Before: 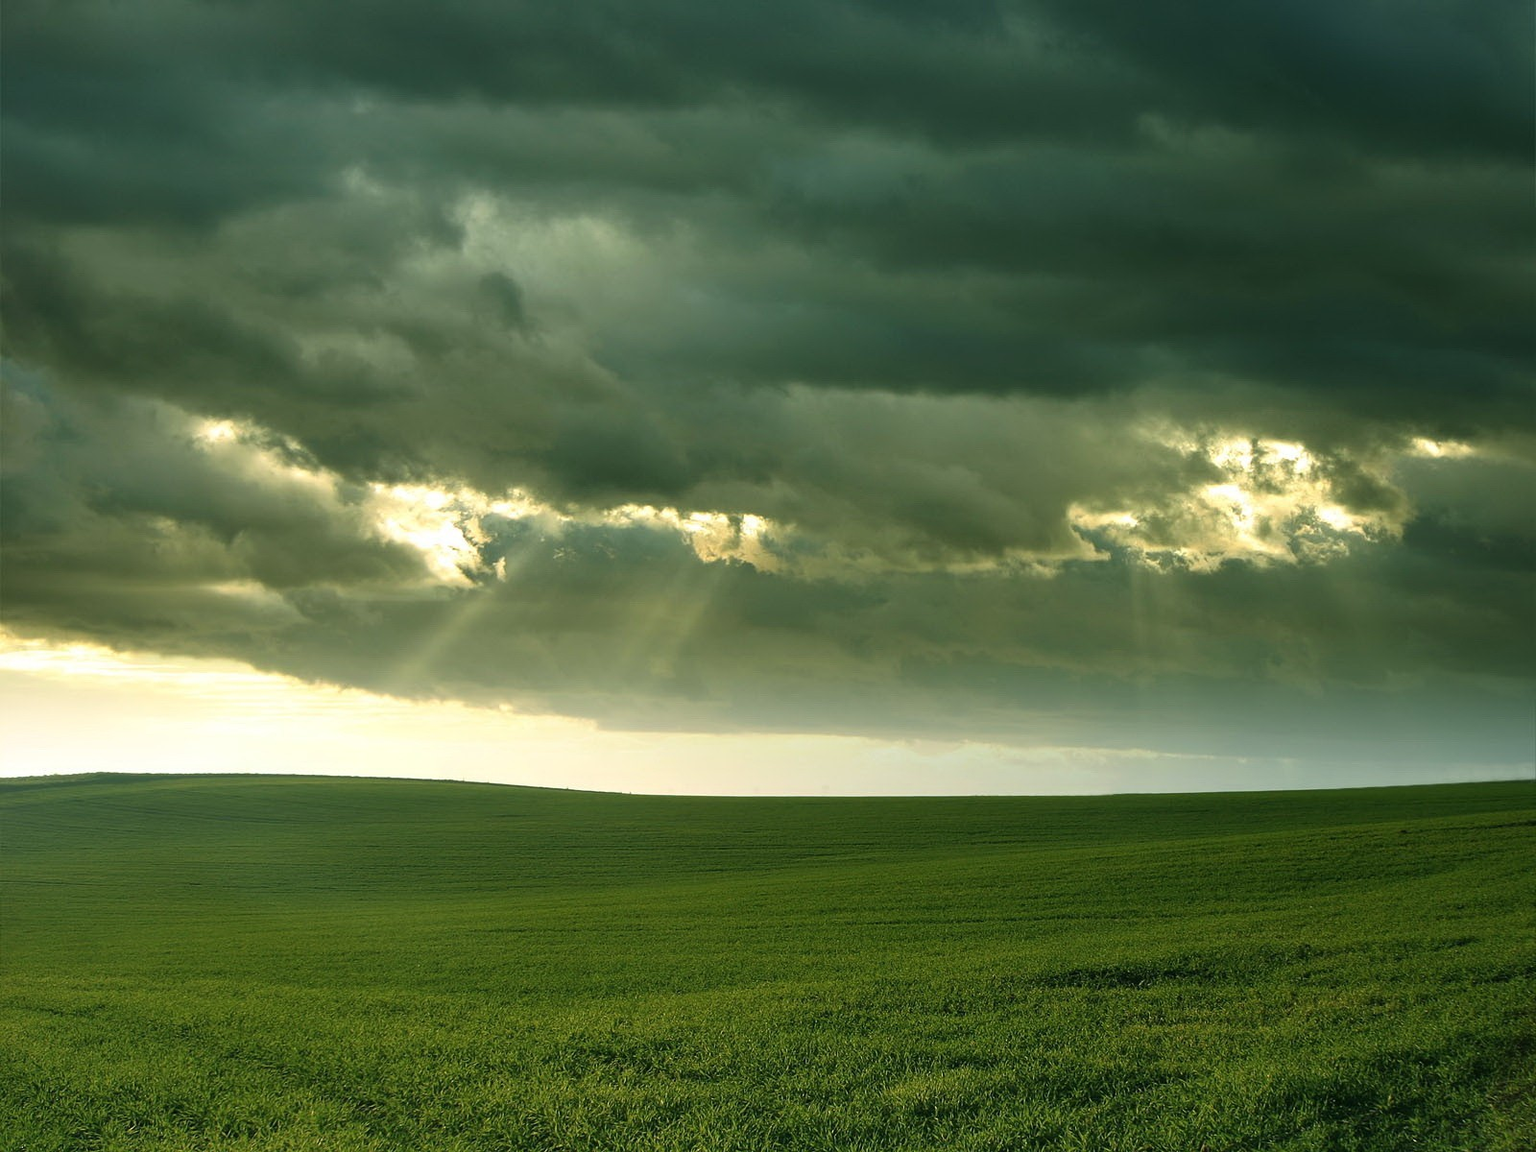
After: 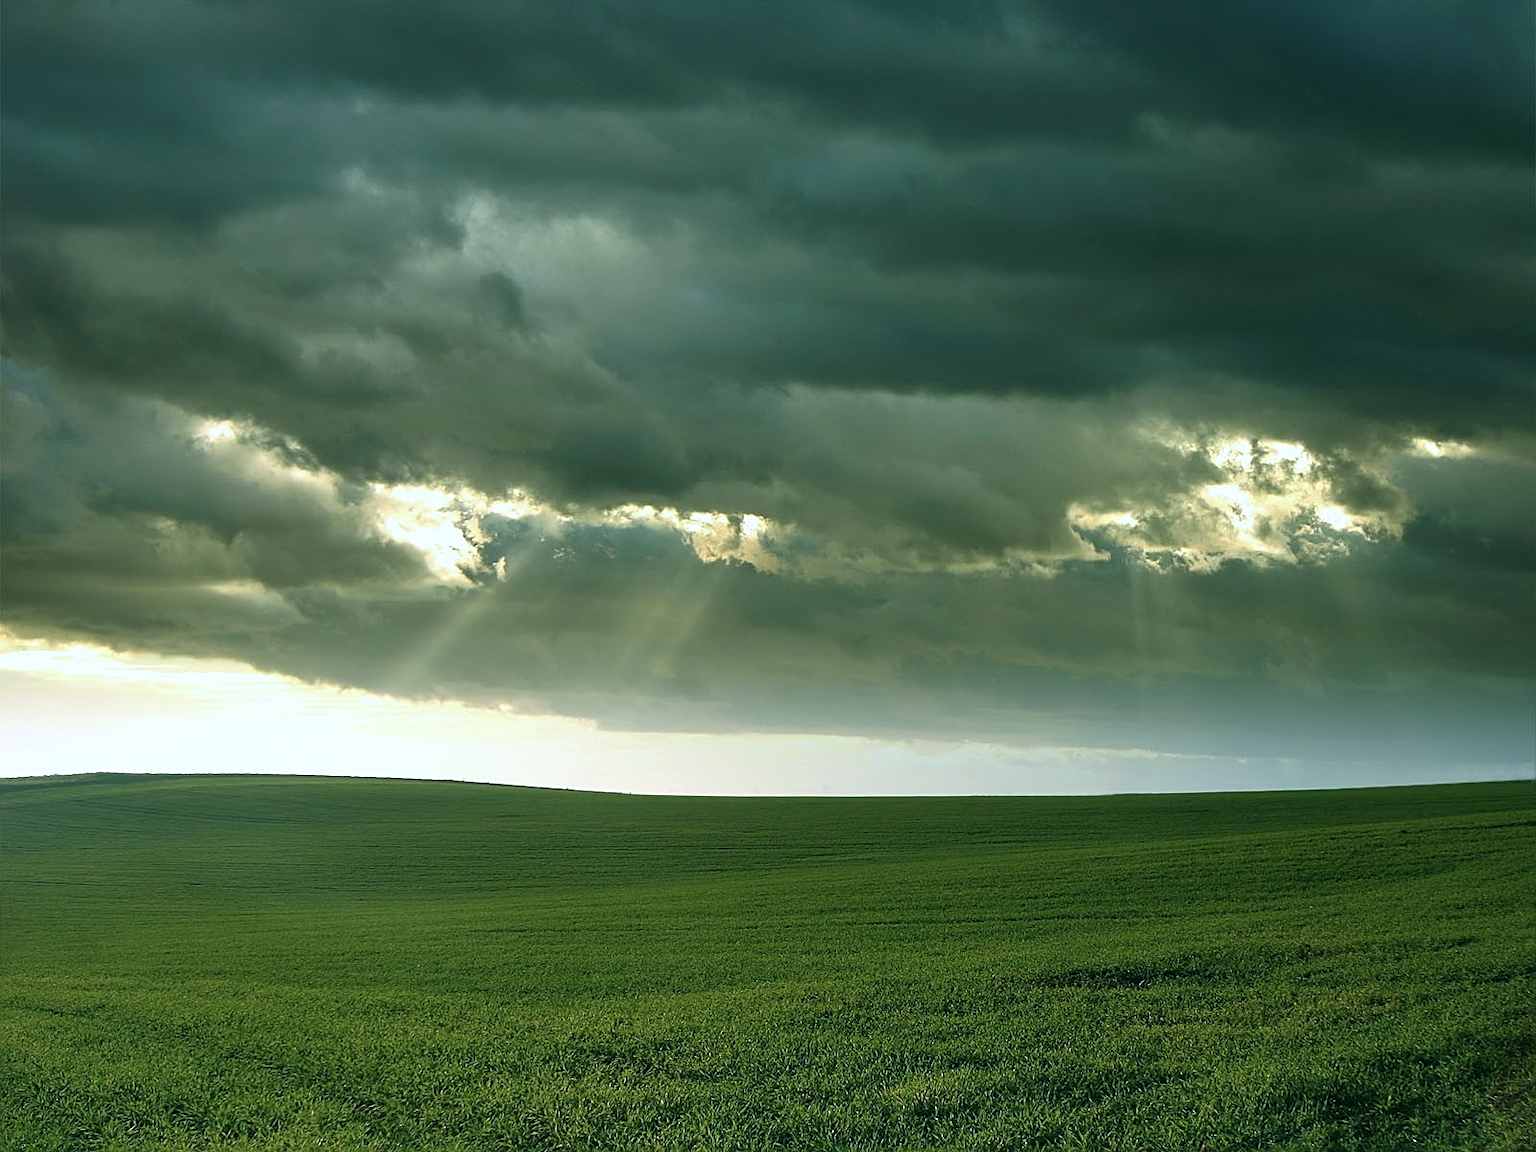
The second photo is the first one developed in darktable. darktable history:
sharpen: on, module defaults
color calibration: illuminant as shot in camera, x 0.37, y 0.382, temperature 4314.53 K
